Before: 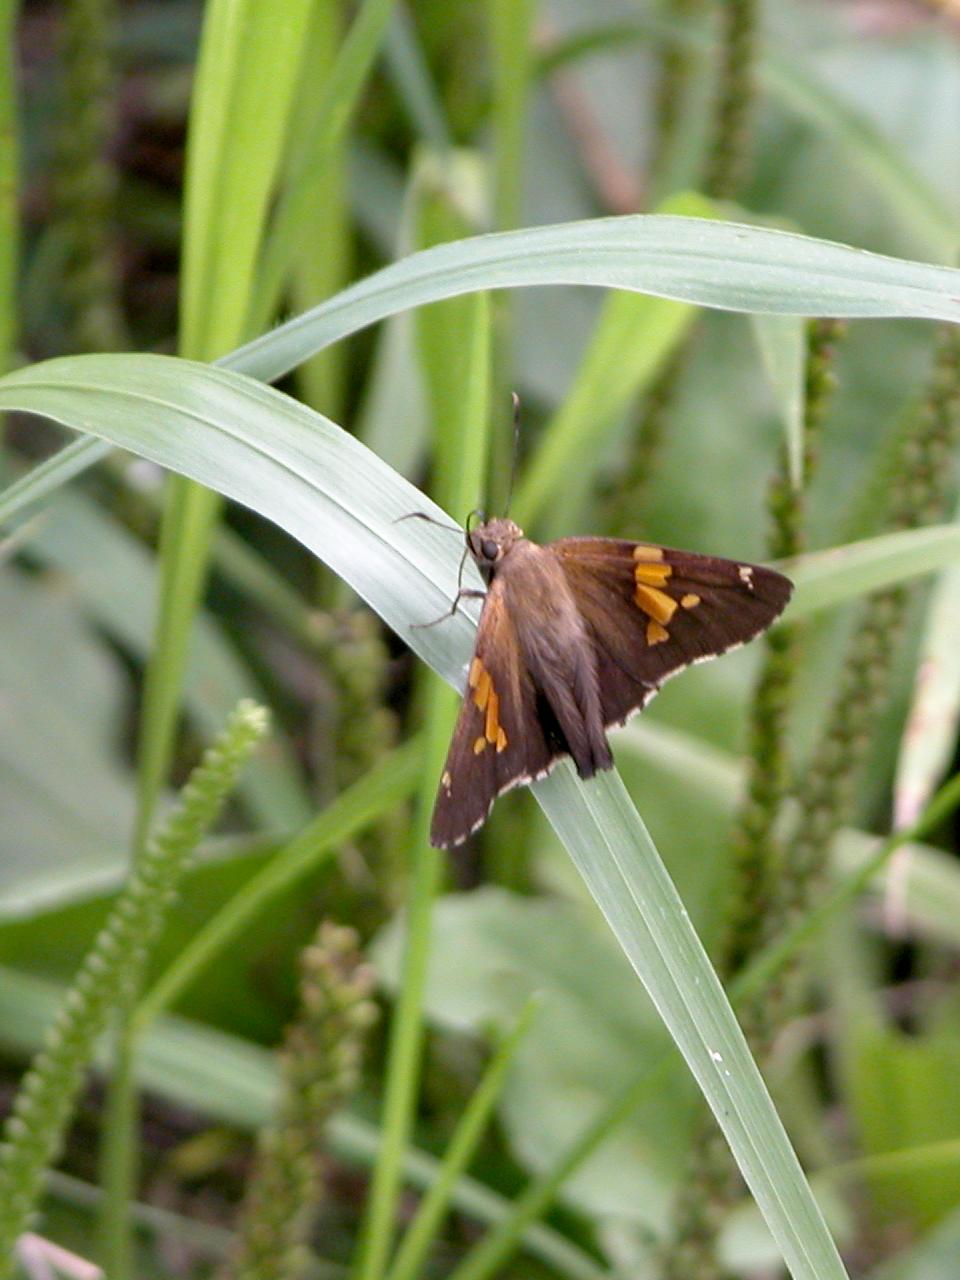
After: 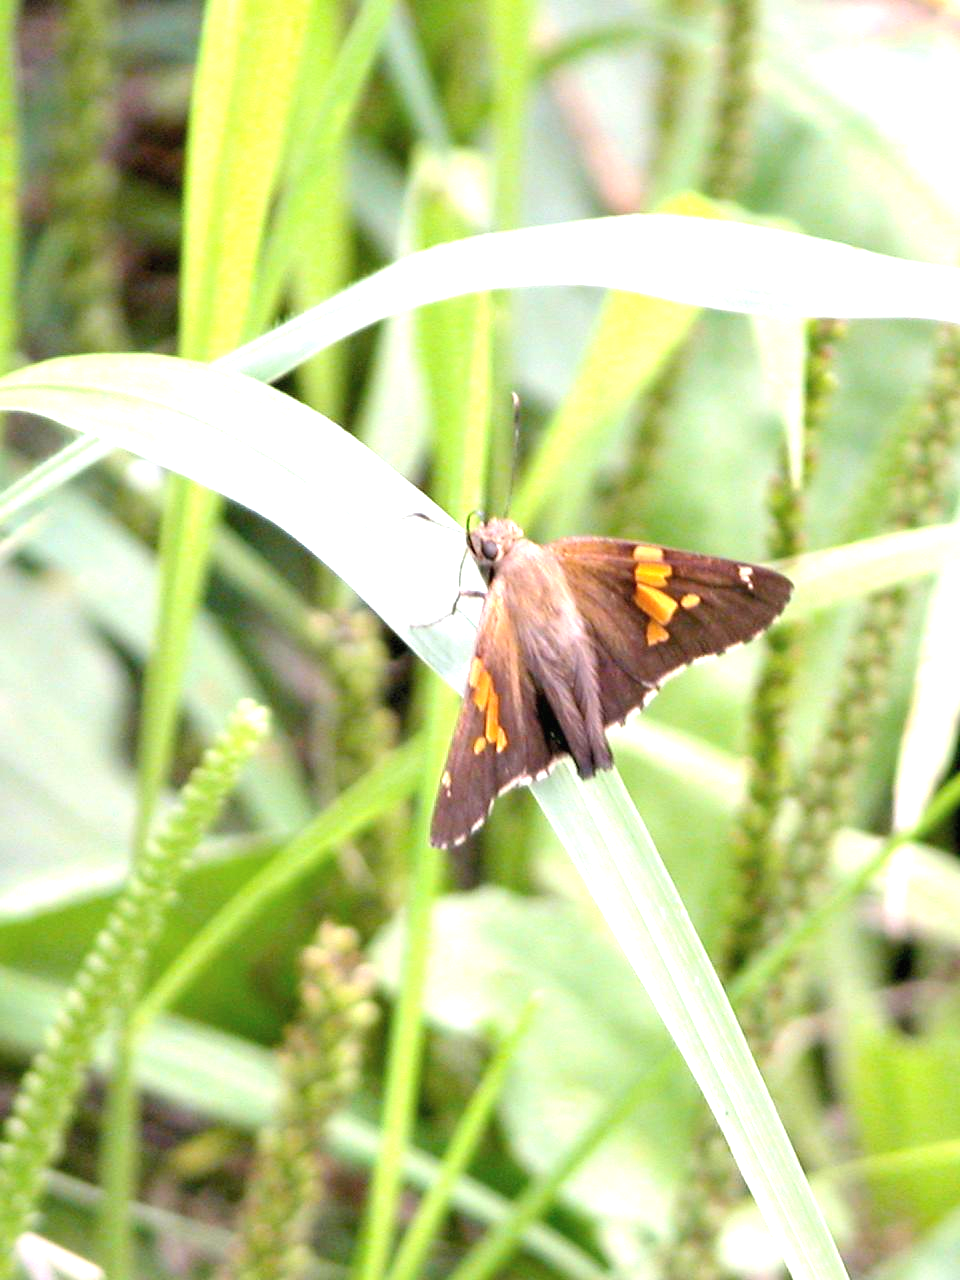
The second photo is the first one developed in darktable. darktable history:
contrast brightness saturation: contrast 0.052, brightness 0.065, saturation 0.005
exposure: black level correction 0, exposure 1.384 EV, compensate exposure bias true, compensate highlight preservation false
